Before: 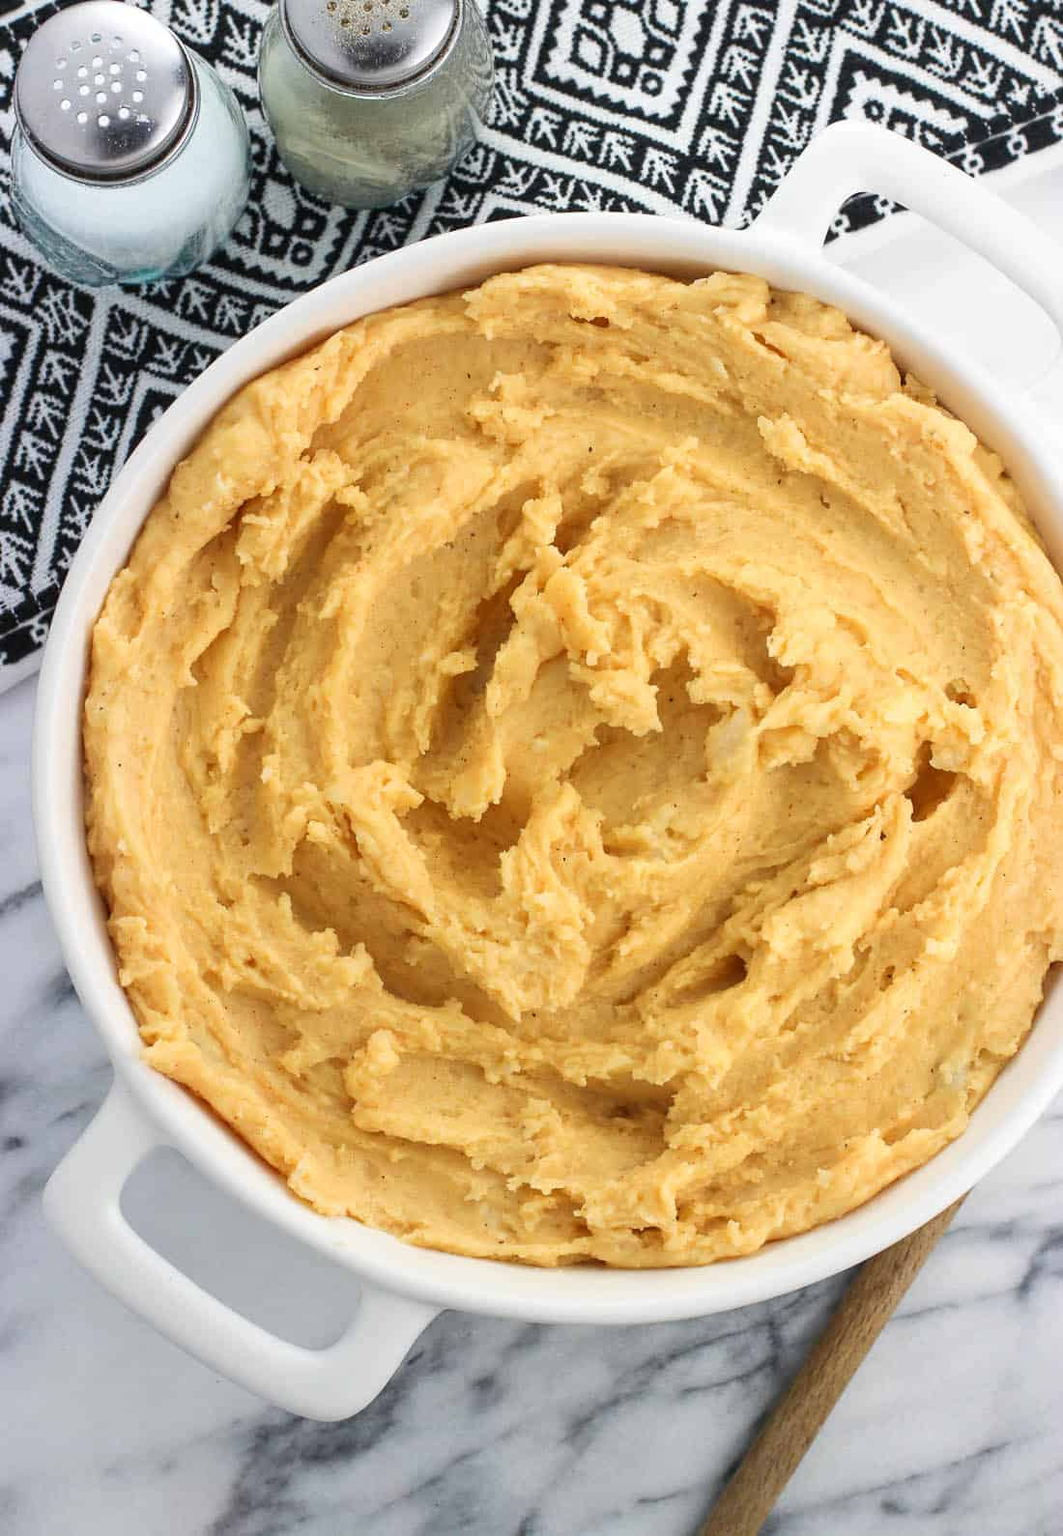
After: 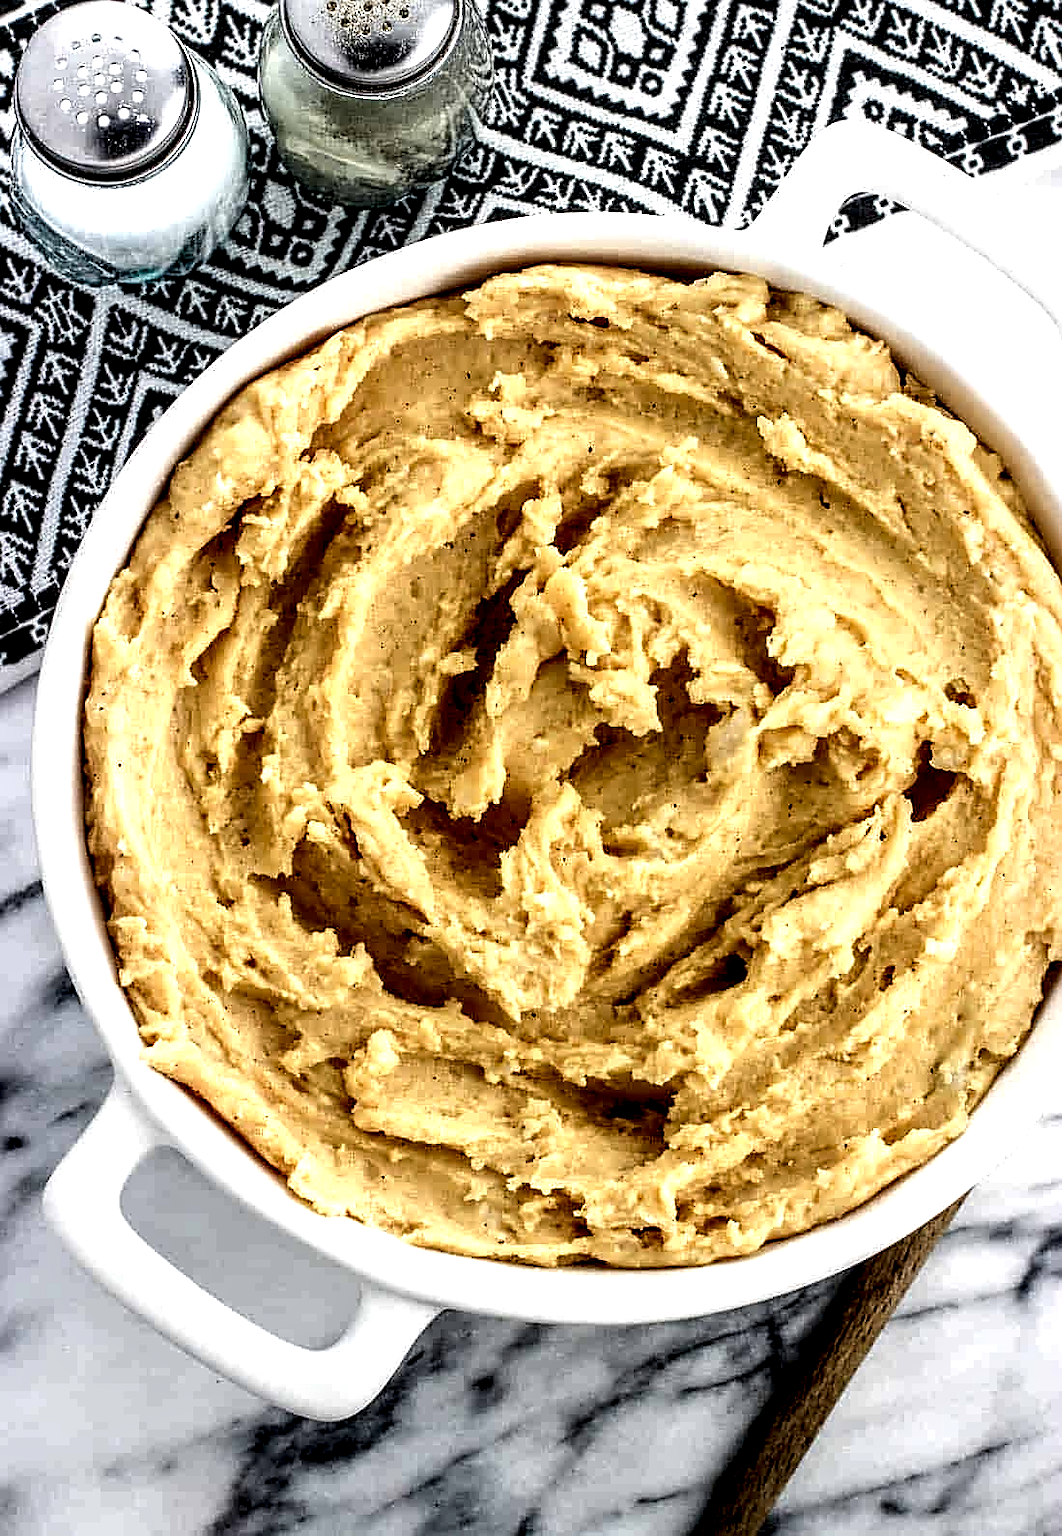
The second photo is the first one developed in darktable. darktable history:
sharpen: on, module defaults
local contrast: highlights 110%, shadows 41%, detail 295%
